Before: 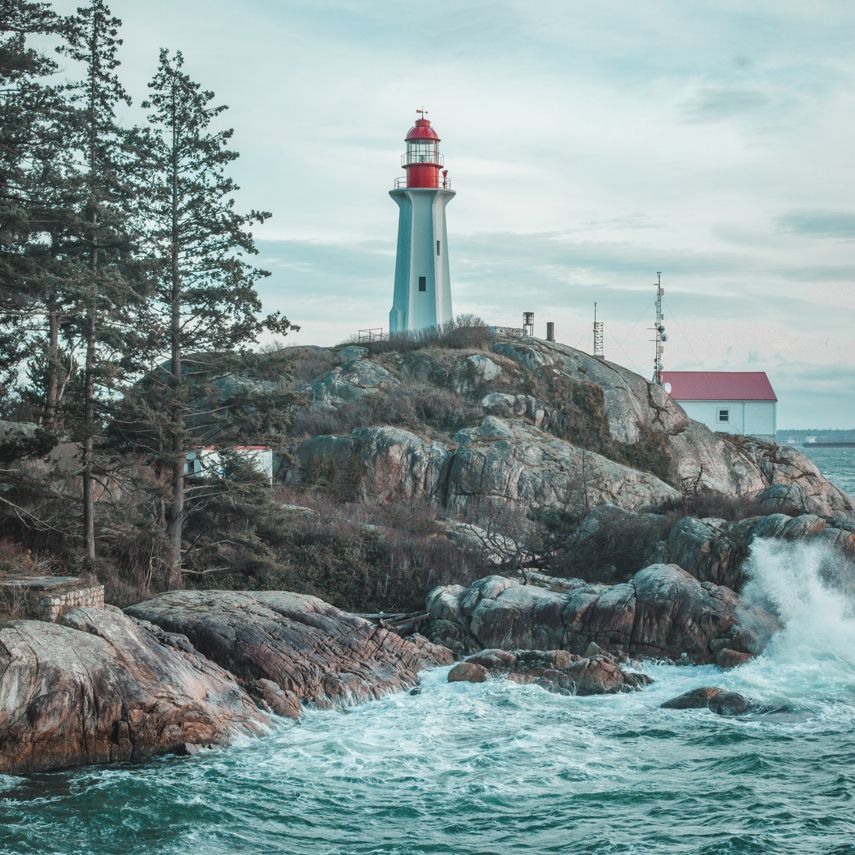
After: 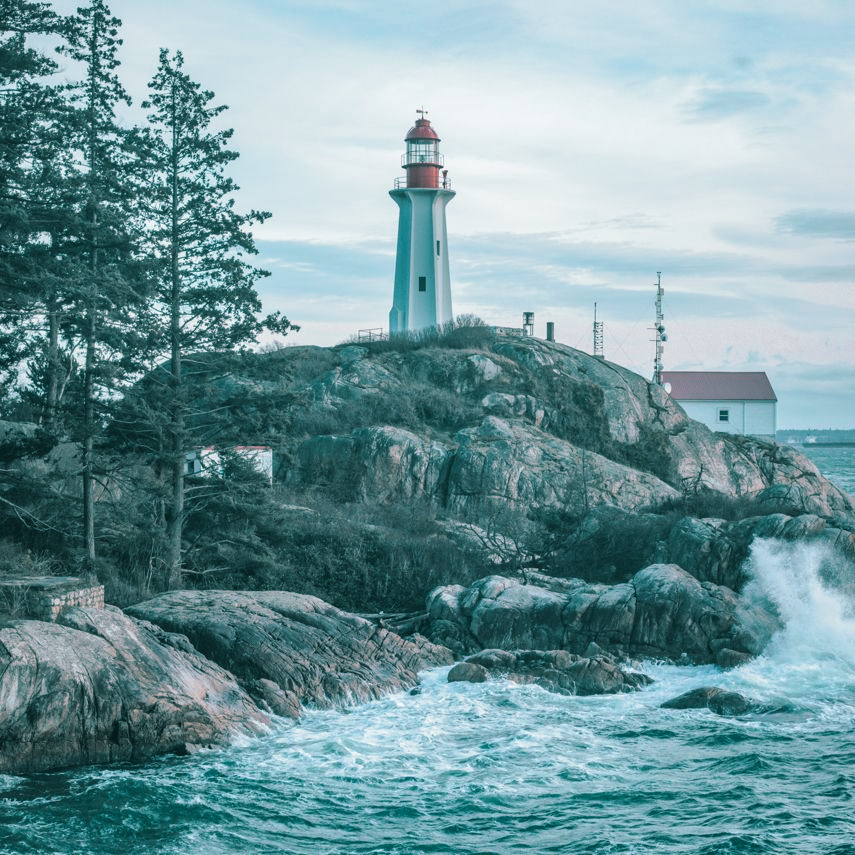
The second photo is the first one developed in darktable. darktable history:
color correction: highlights a* -0.772, highlights b* -8.92
split-toning: shadows › hue 186.43°, highlights › hue 49.29°, compress 30.29%
